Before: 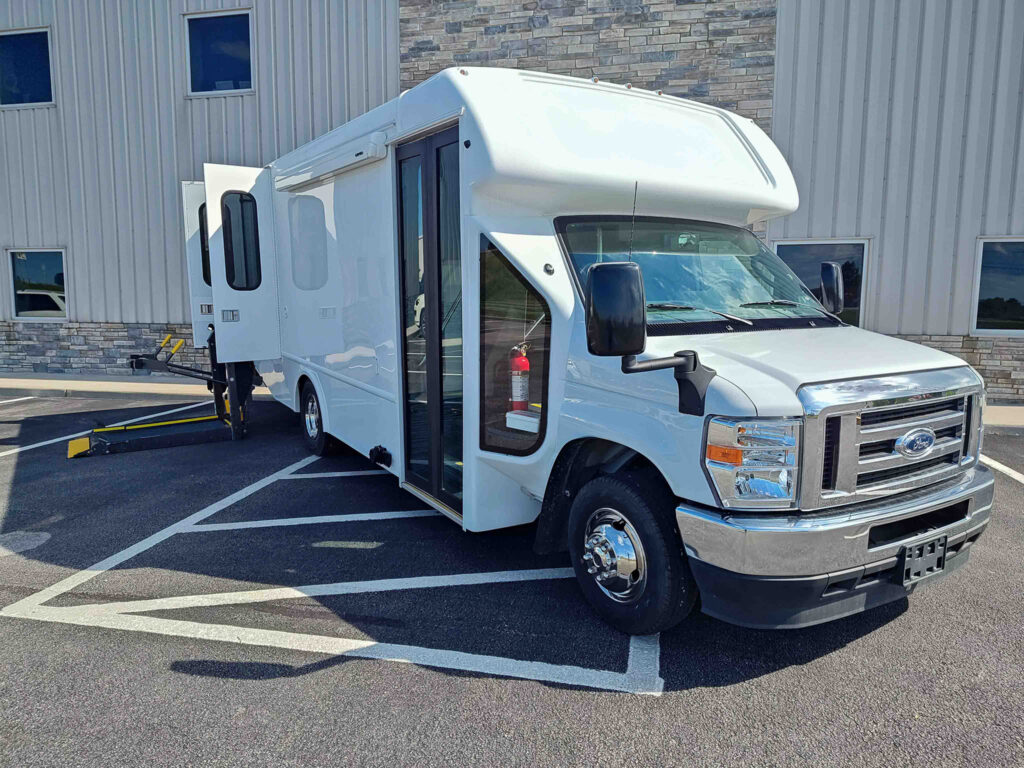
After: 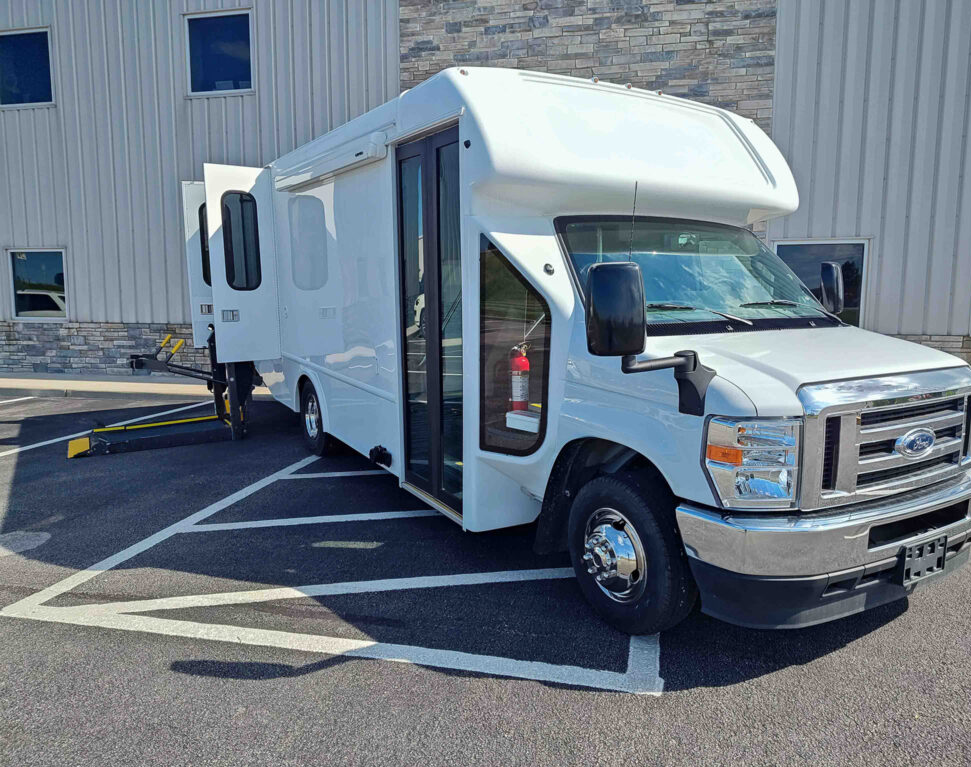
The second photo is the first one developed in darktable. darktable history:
white balance: emerald 1
crop and rotate: right 5.167%
